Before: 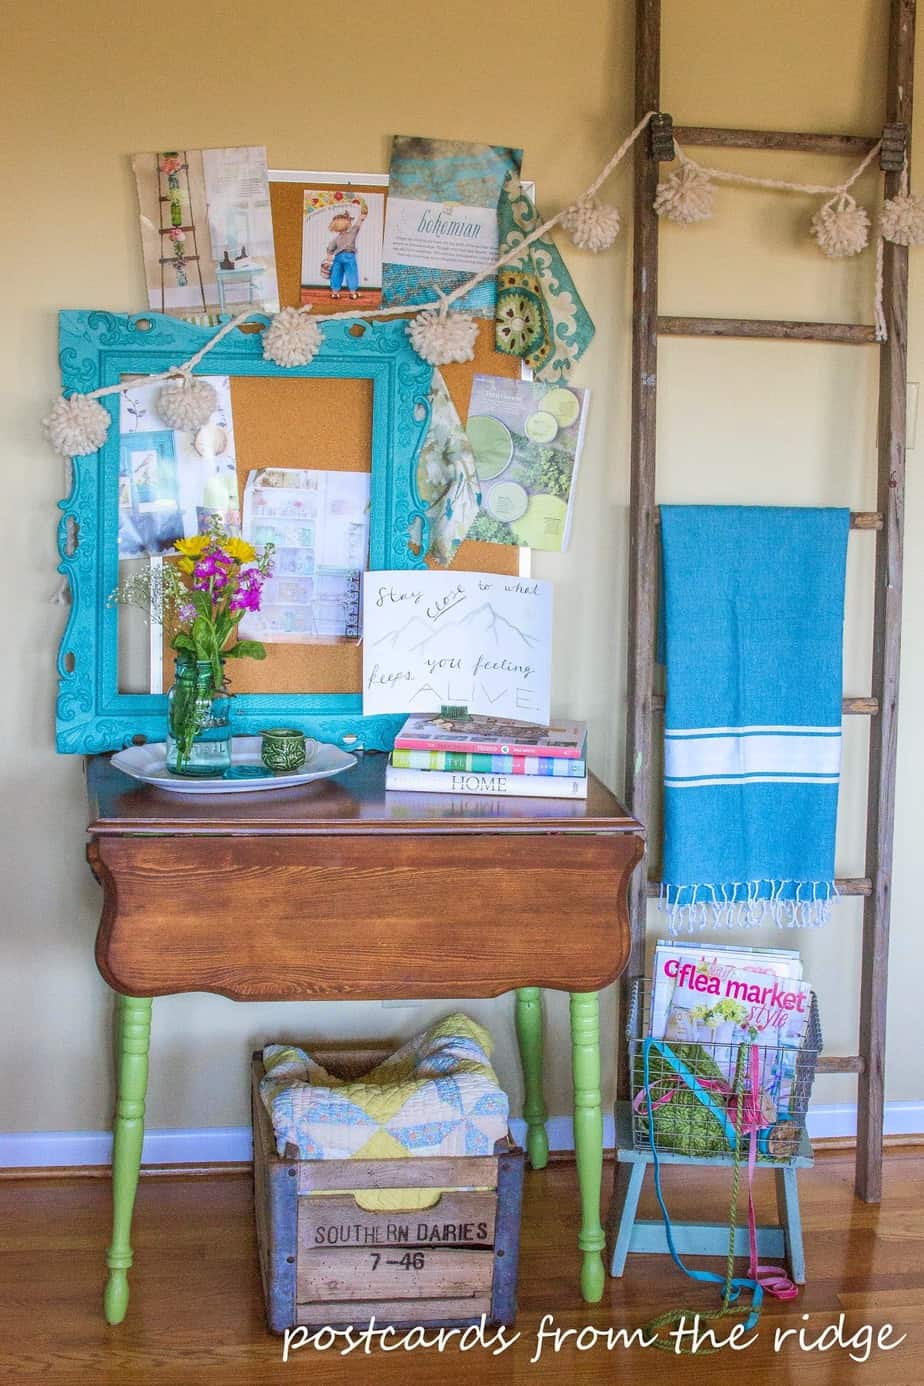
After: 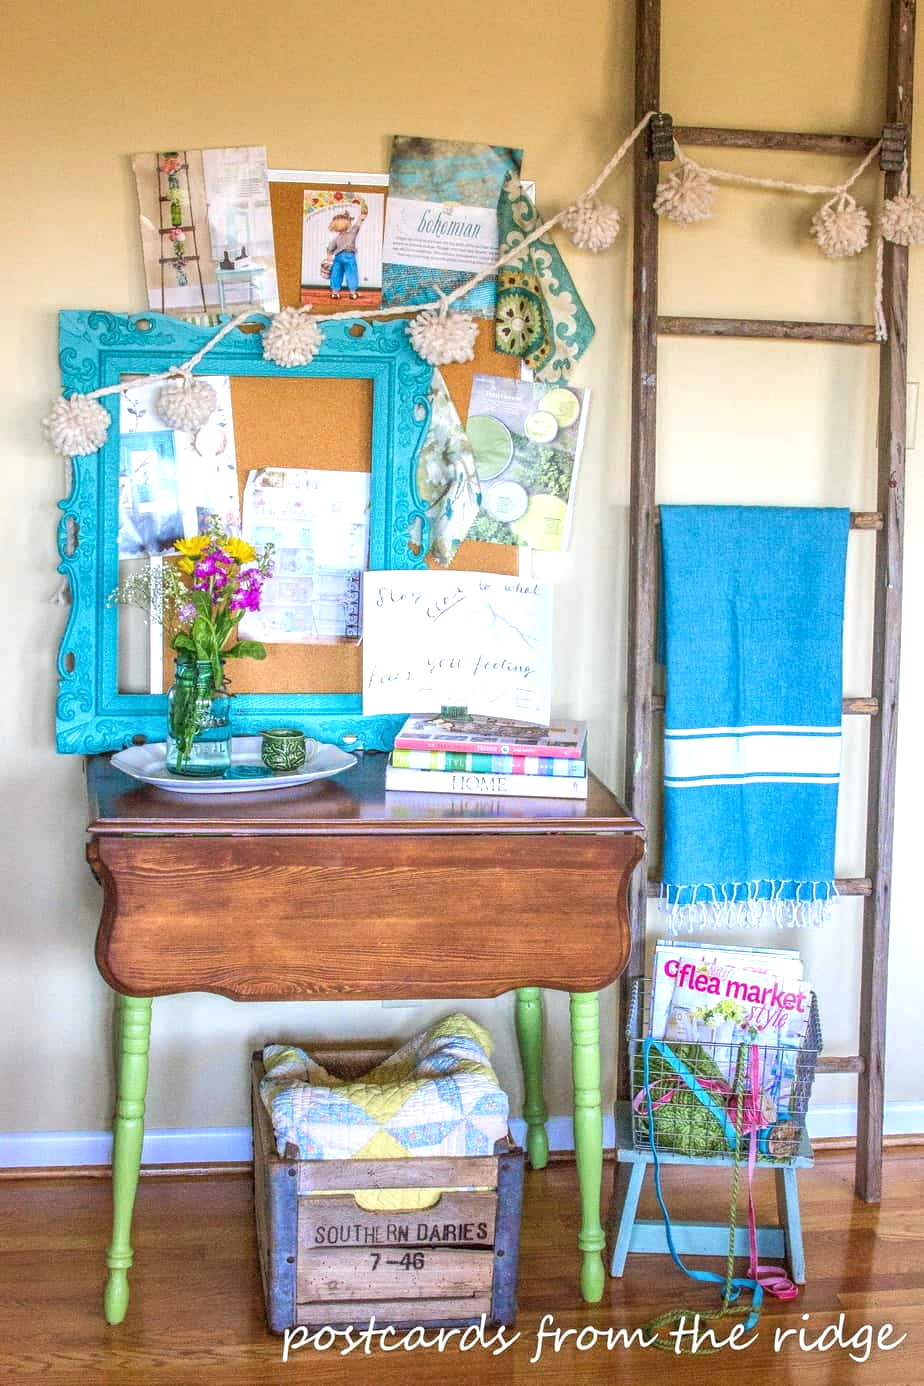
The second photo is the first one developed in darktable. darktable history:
exposure: exposure 0.507 EV, compensate highlight preservation false
local contrast: on, module defaults
tone equalizer: edges refinement/feathering 500, mask exposure compensation -1.57 EV, preserve details no
